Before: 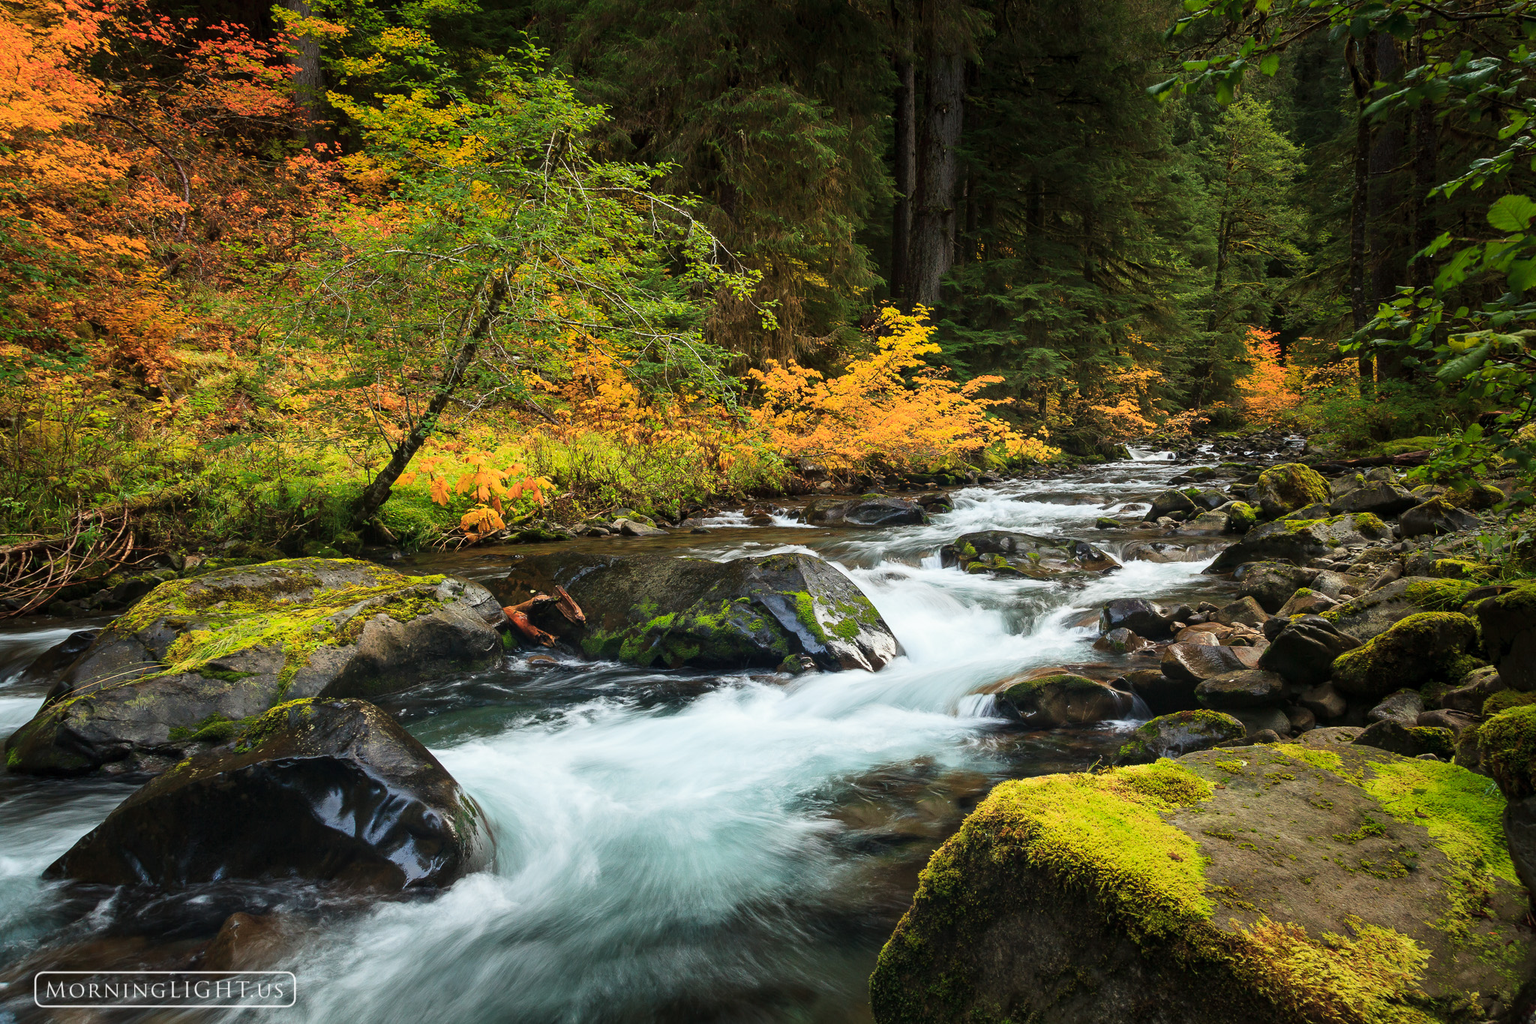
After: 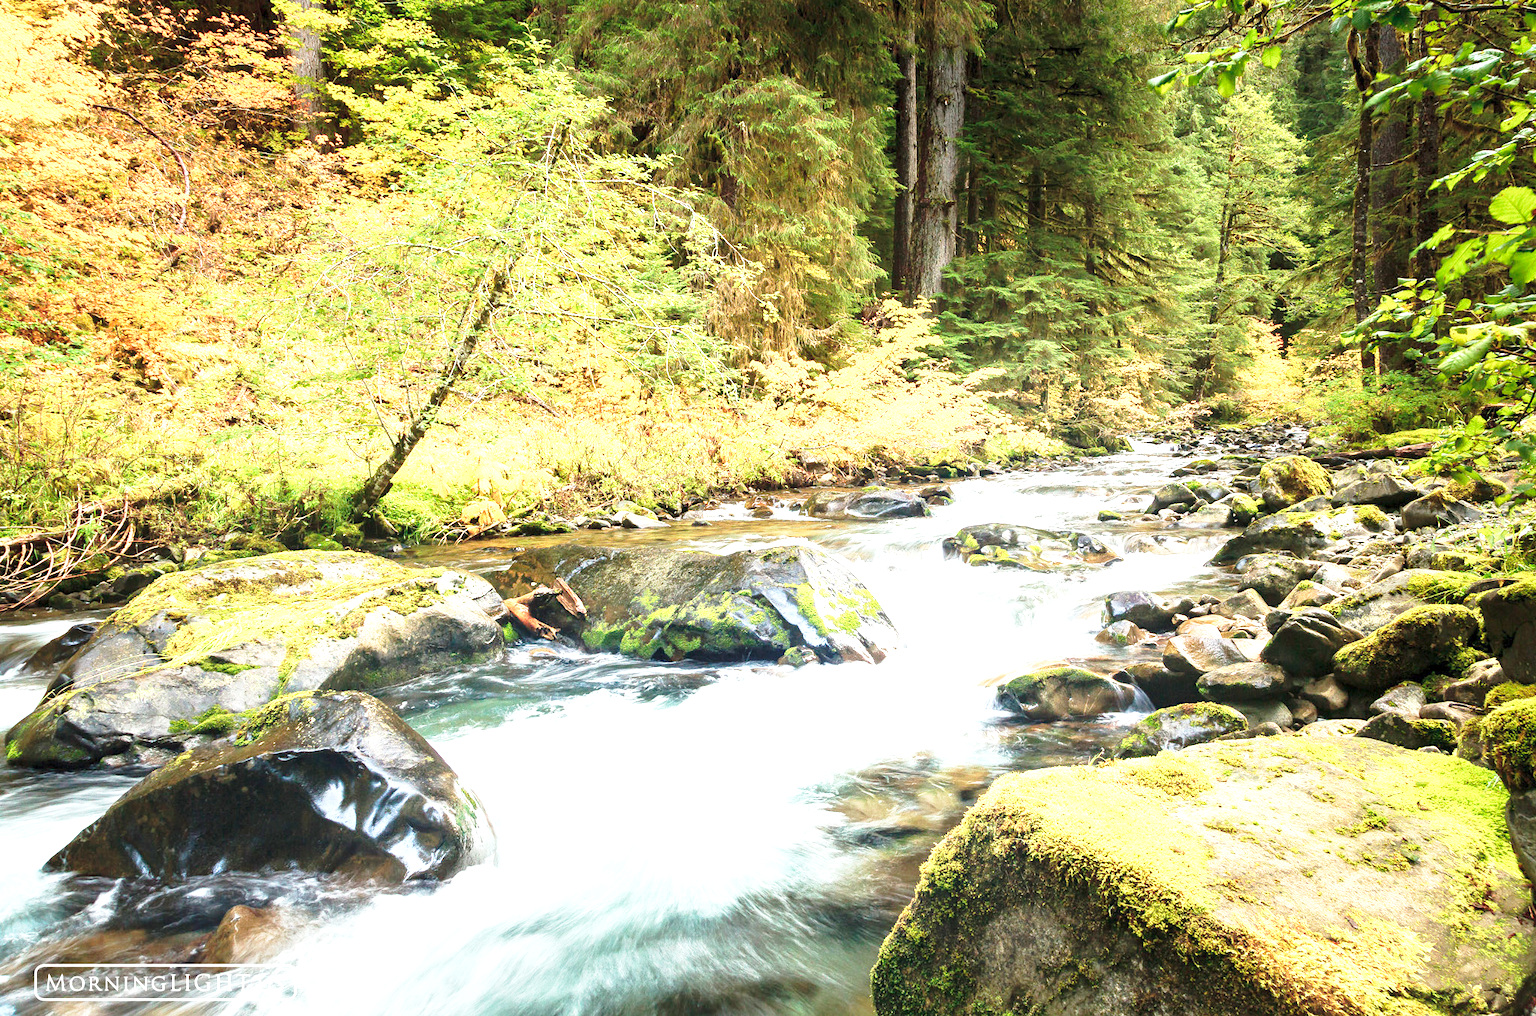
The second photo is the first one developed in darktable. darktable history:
crop: top 0.875%, right 0.122%
base curve: curves: ch0 [(0, 0) (0.028, 0.03) (0.121, 0.232) (0.46, 0.748) (0.859, 0.968) (1, 1)], preserve colors none
exposure: exposure 2.055 EV, compensate exposure bias true, compensate highlight preservation false
